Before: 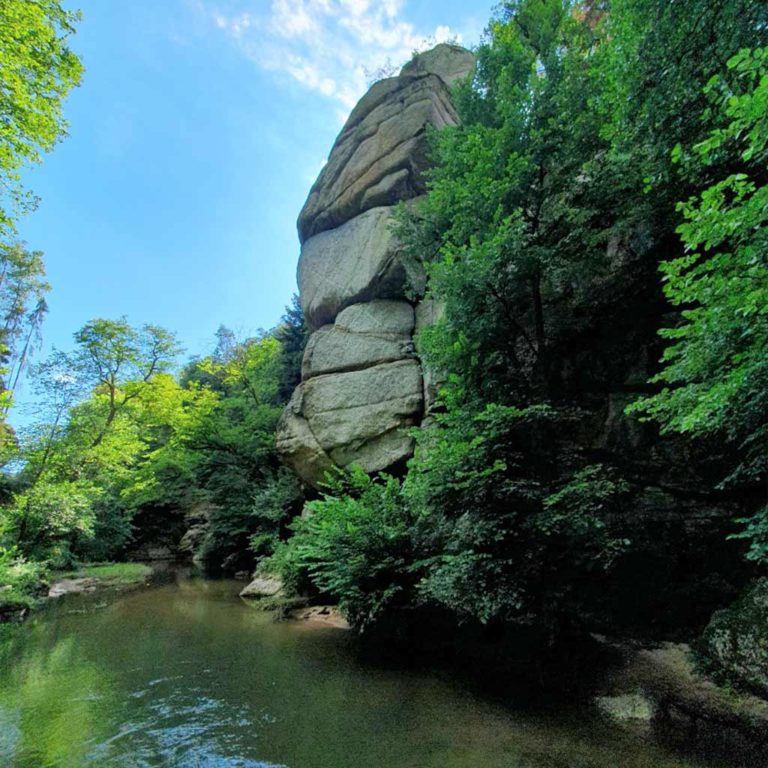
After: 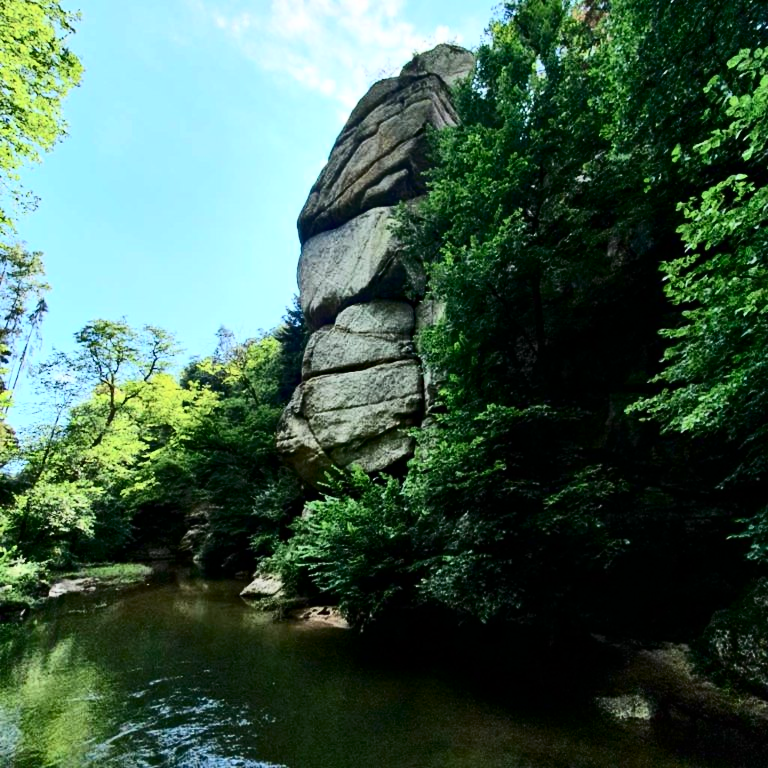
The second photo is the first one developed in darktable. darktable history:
contrast brightness saturation: contrast 0.498, saturation -0.088
haze removal: compatibility mode true, adaptive false
